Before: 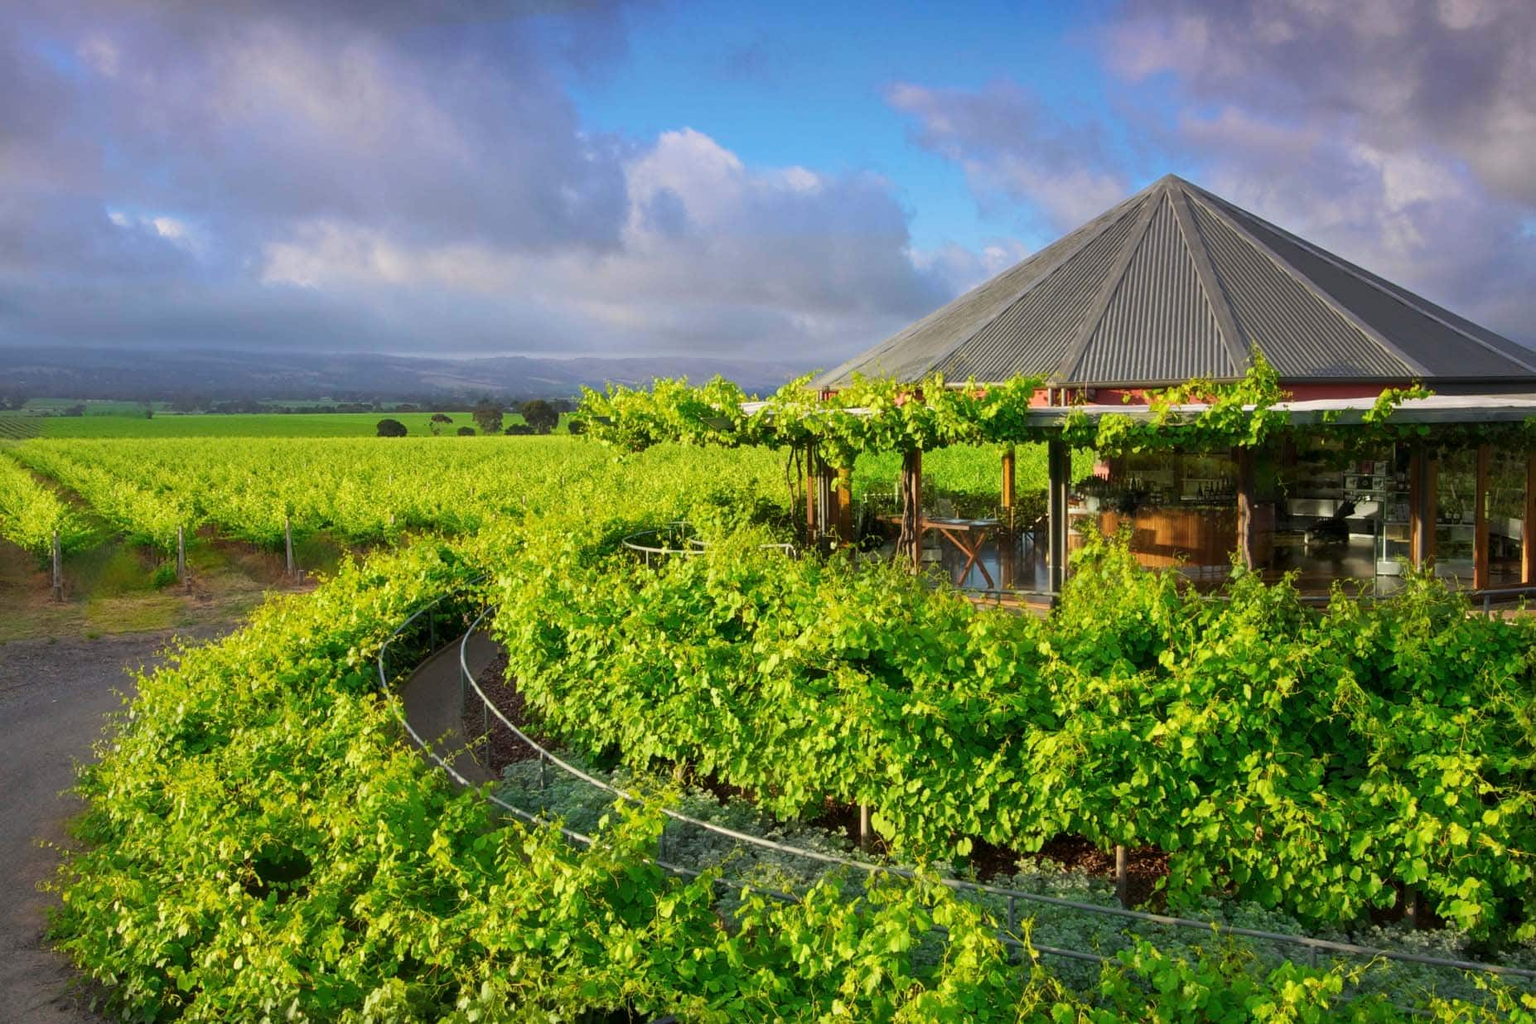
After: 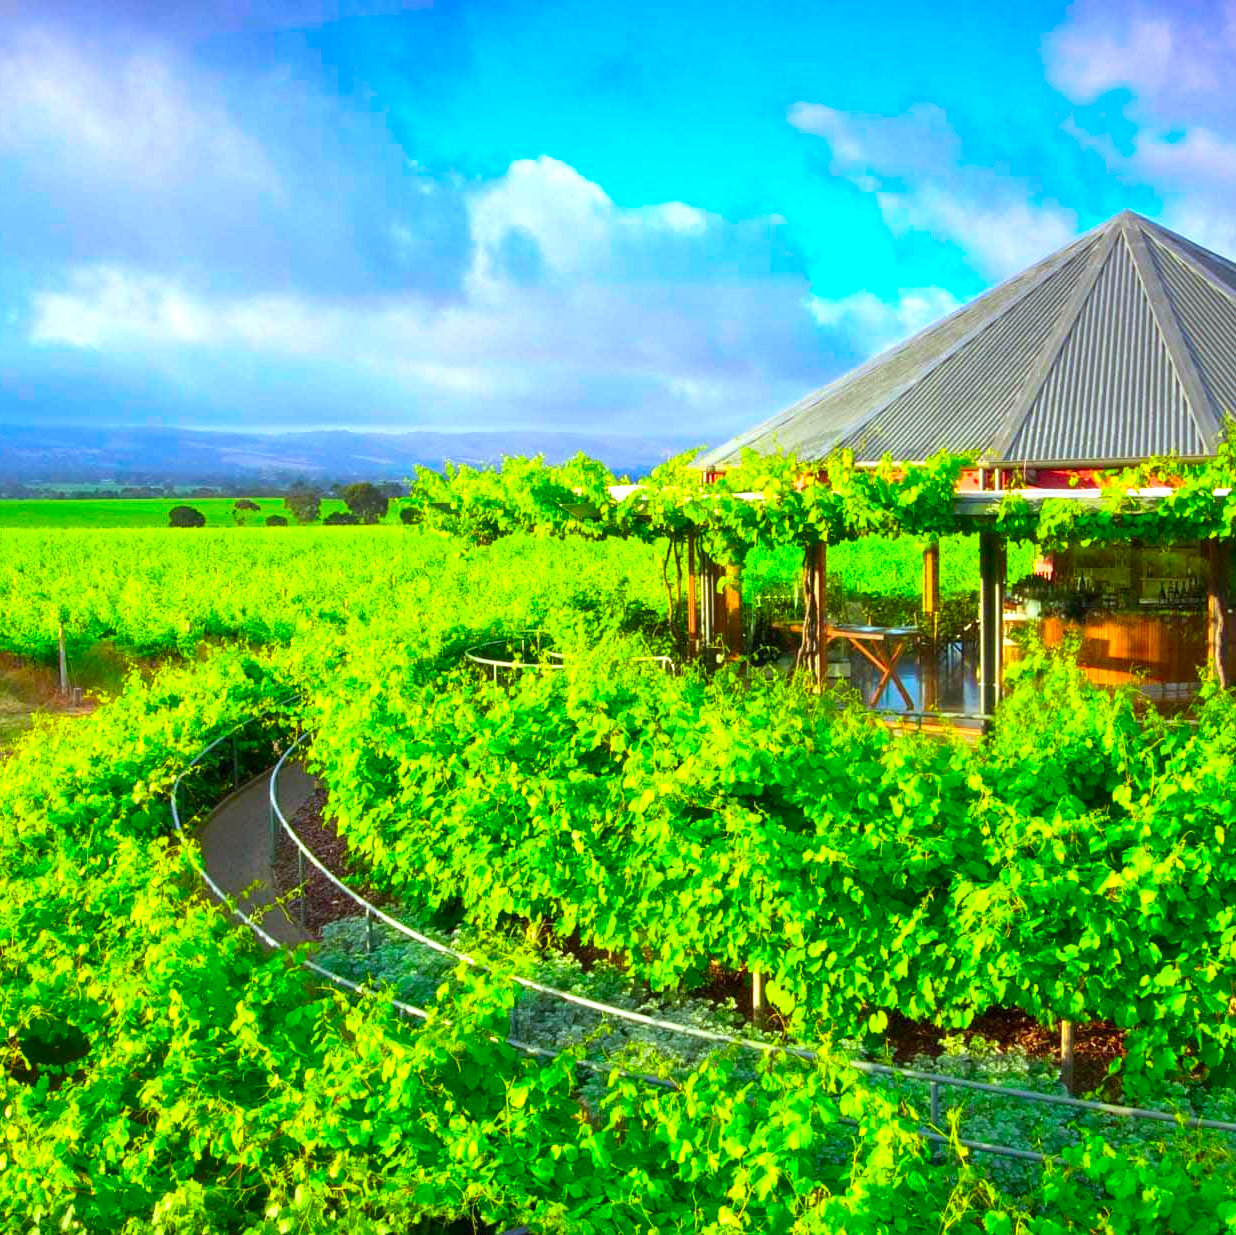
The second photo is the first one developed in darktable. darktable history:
color correction: saturation 1.8
exposure: exposure 0.95 EV, compensate highlight preservation false
crop and rotate: left 15.446%, right 17.836%
white balance: red 0.925, blue 1.046
